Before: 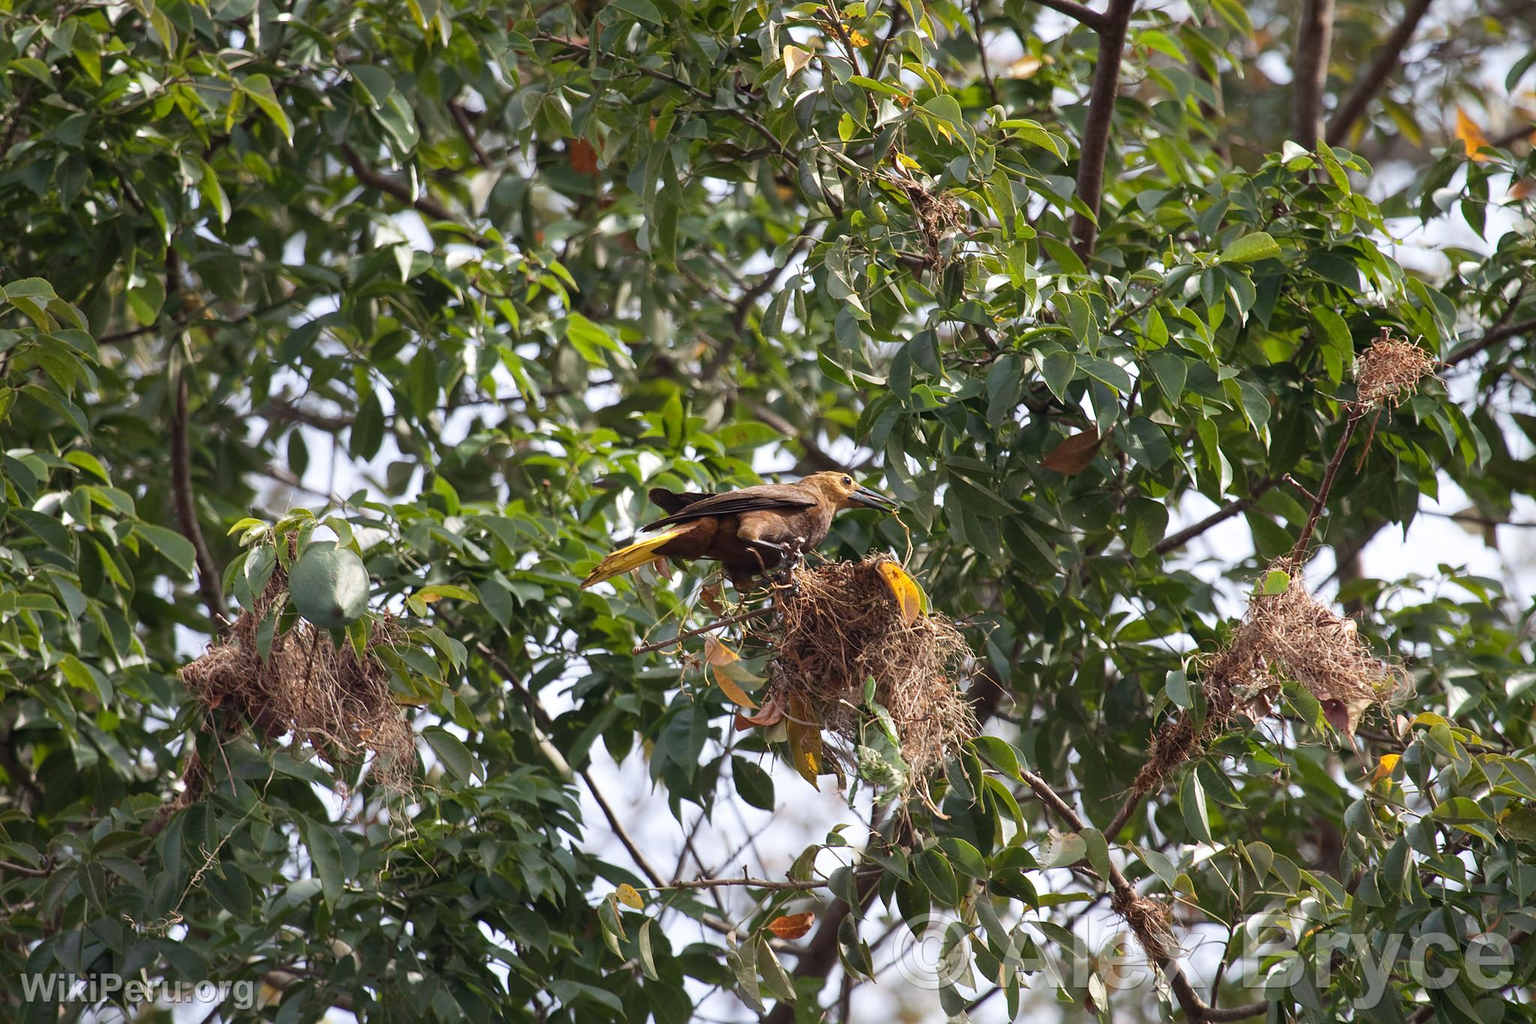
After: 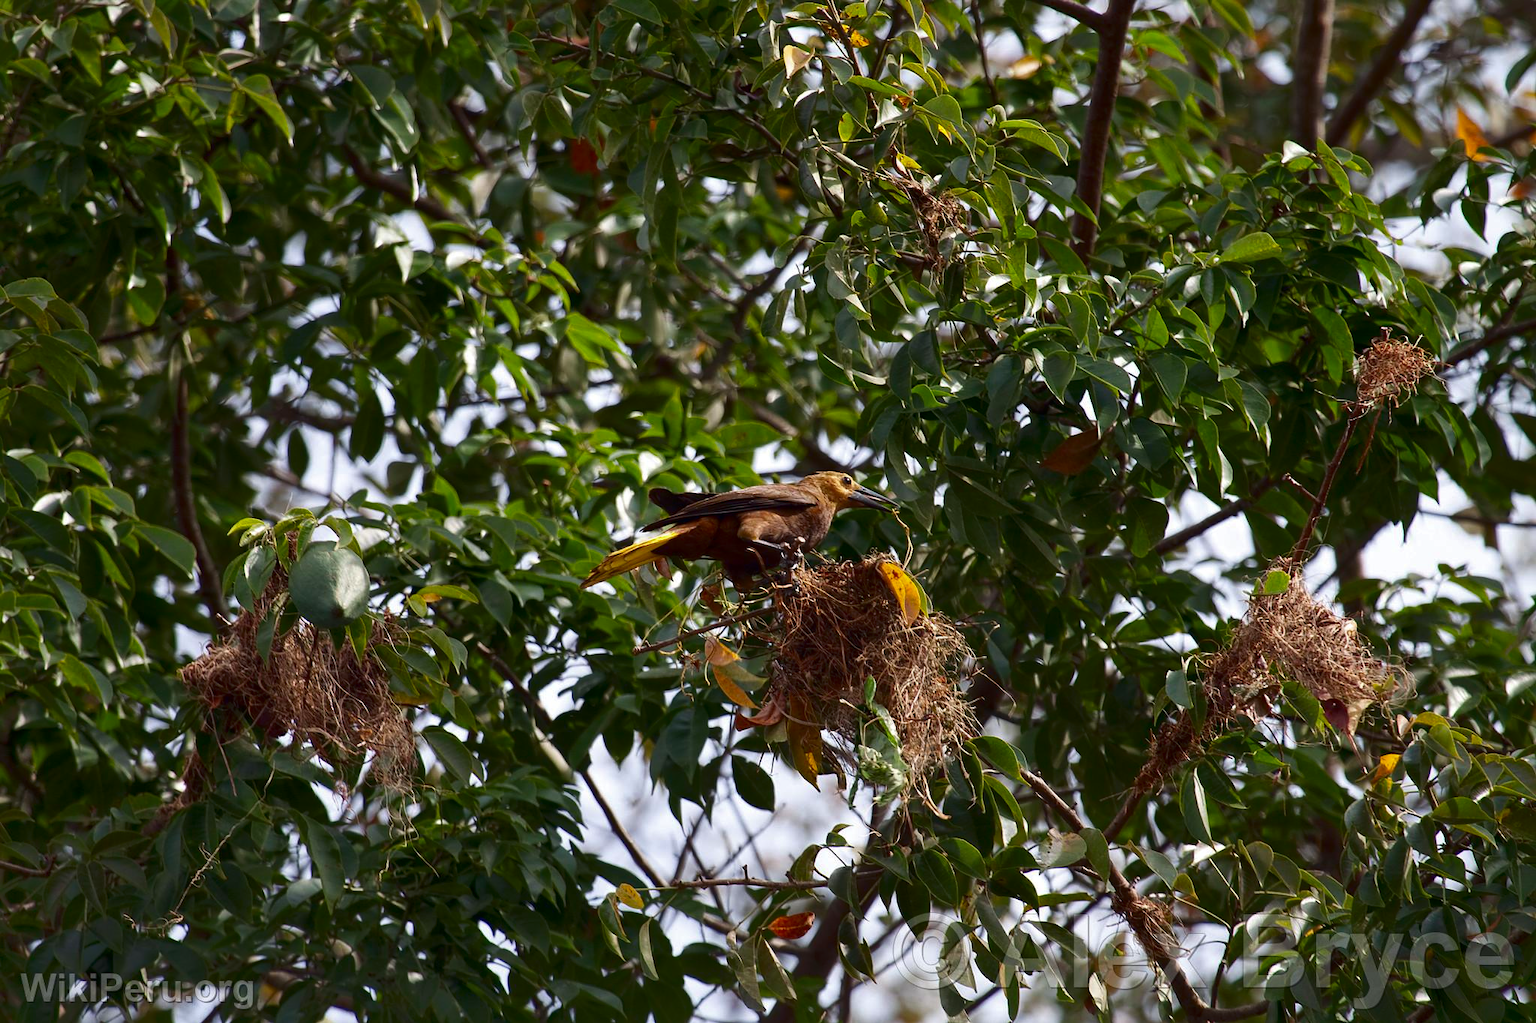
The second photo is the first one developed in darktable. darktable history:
exposure: black level correction 0.001, compensate highlight preservation false
contrast brightness saturation: brightness -0.25, saturation 0.2
shadows and highlights: shadows 62.66, white point adjustment 0.37, highlights -34.44, compress 83.82%
